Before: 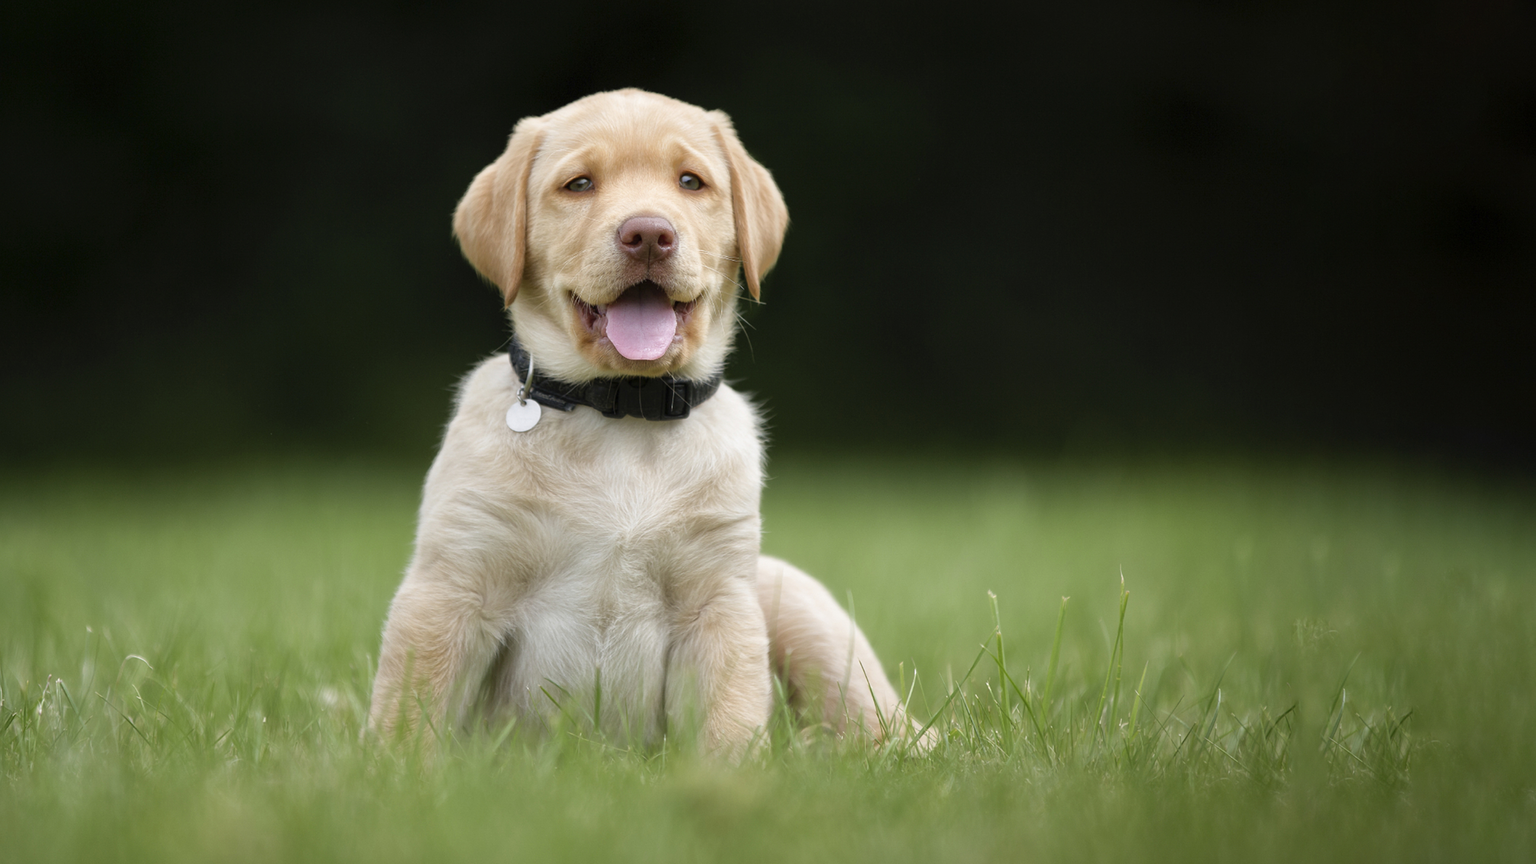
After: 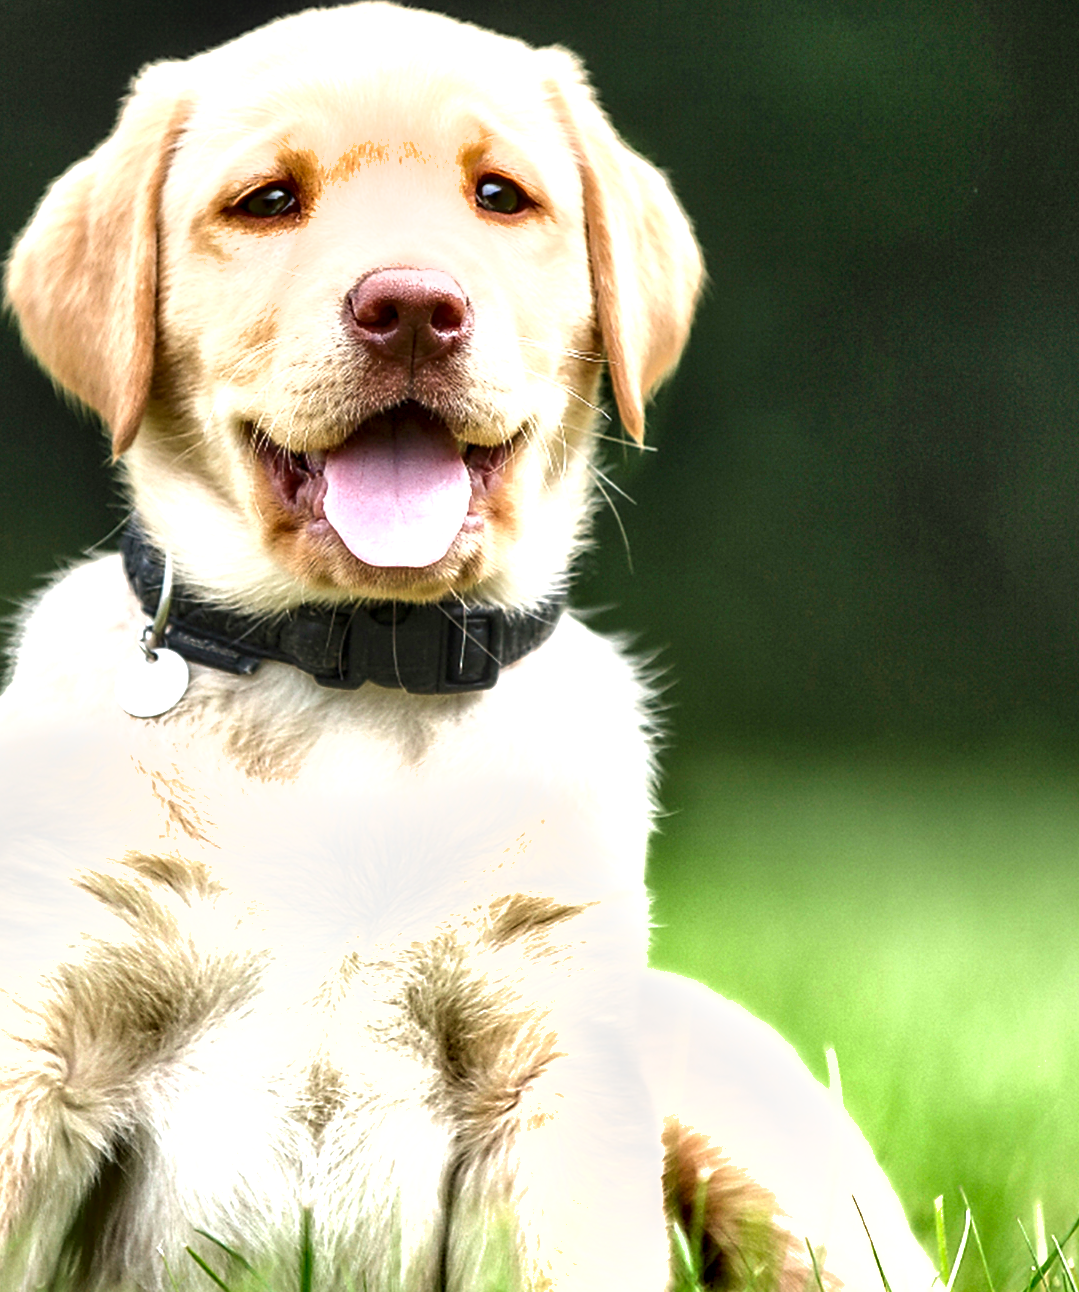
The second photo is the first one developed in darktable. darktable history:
shadows and highlights: soften with gaussian
crop and rotate: left 29.388%, top 10.173%, right 36.872%, bottom 18.04%
local contrast: highlights 27%, detail 150%
sharpen: radius 1.903, amount 0.411, threshold 1.434
exposure: black level correction 0, exposure 1.298 EV, compensate highlight preservation false
haze removal: strength -0.078, distance 0.351, compatibility mode true
